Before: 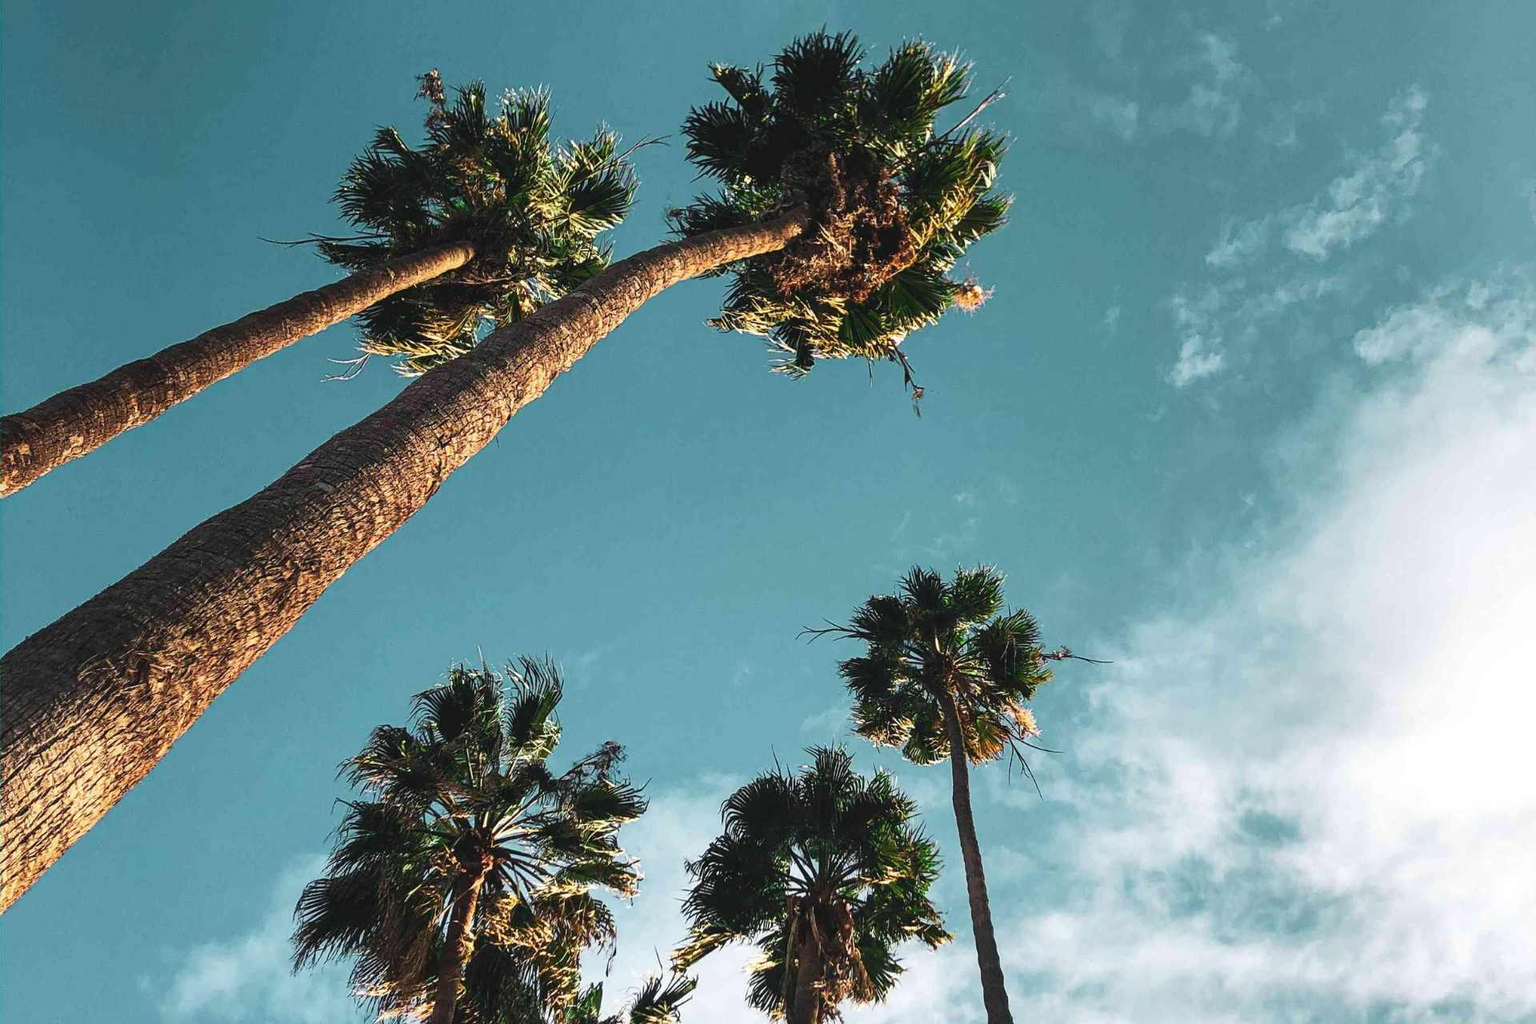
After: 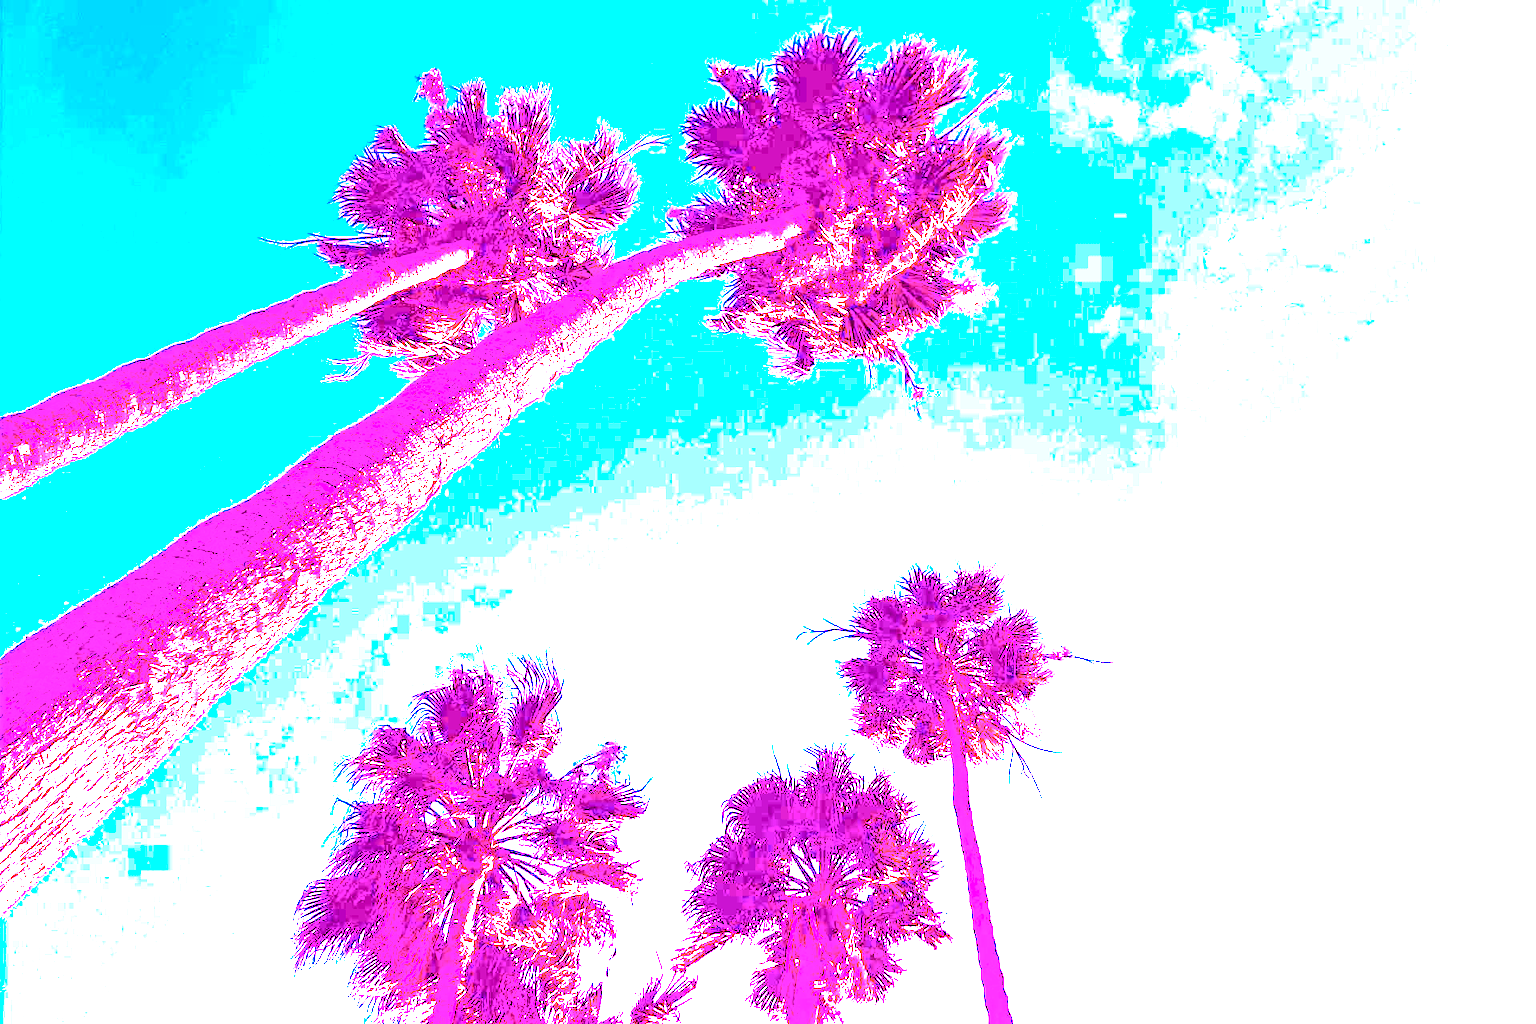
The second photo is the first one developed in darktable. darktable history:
white balance: red 8, blue 8
tone curve: curves: ch0 [(0.003, 0) (0.066, 0.031) (0.16, 0.089) (0.269, 0.218) (0.395, 0.408) (0.517, 0.56) (0.684, 0.734) (0.791, 0.814) (1, 1)]; ch1 [(0, 0) (0.164, 0.115) (0.337, 0.332) (0.39, 0.398) (0.464, 0.461) (0.501, 0.5) (0.507, 0.5) (0.534, 0.532) (0.577, 0.59) (0.652, 0.681) (0.733, 0.764) (0.819, 0.823) (1, 1)]; ch2 [(0, 0) (0.337, 0.382) (0.464, 0.476) (0.501, 0.5) (0.527, 0.54) (0.551, 0.565) (0.628, 0.632) (0.689, 0.686) (1, 1)], color space Lab, independent channels, preserve colors none
color calibration: illuminant as shot in camera, x 0.358, y 0.373, temperature 4628.91 K
